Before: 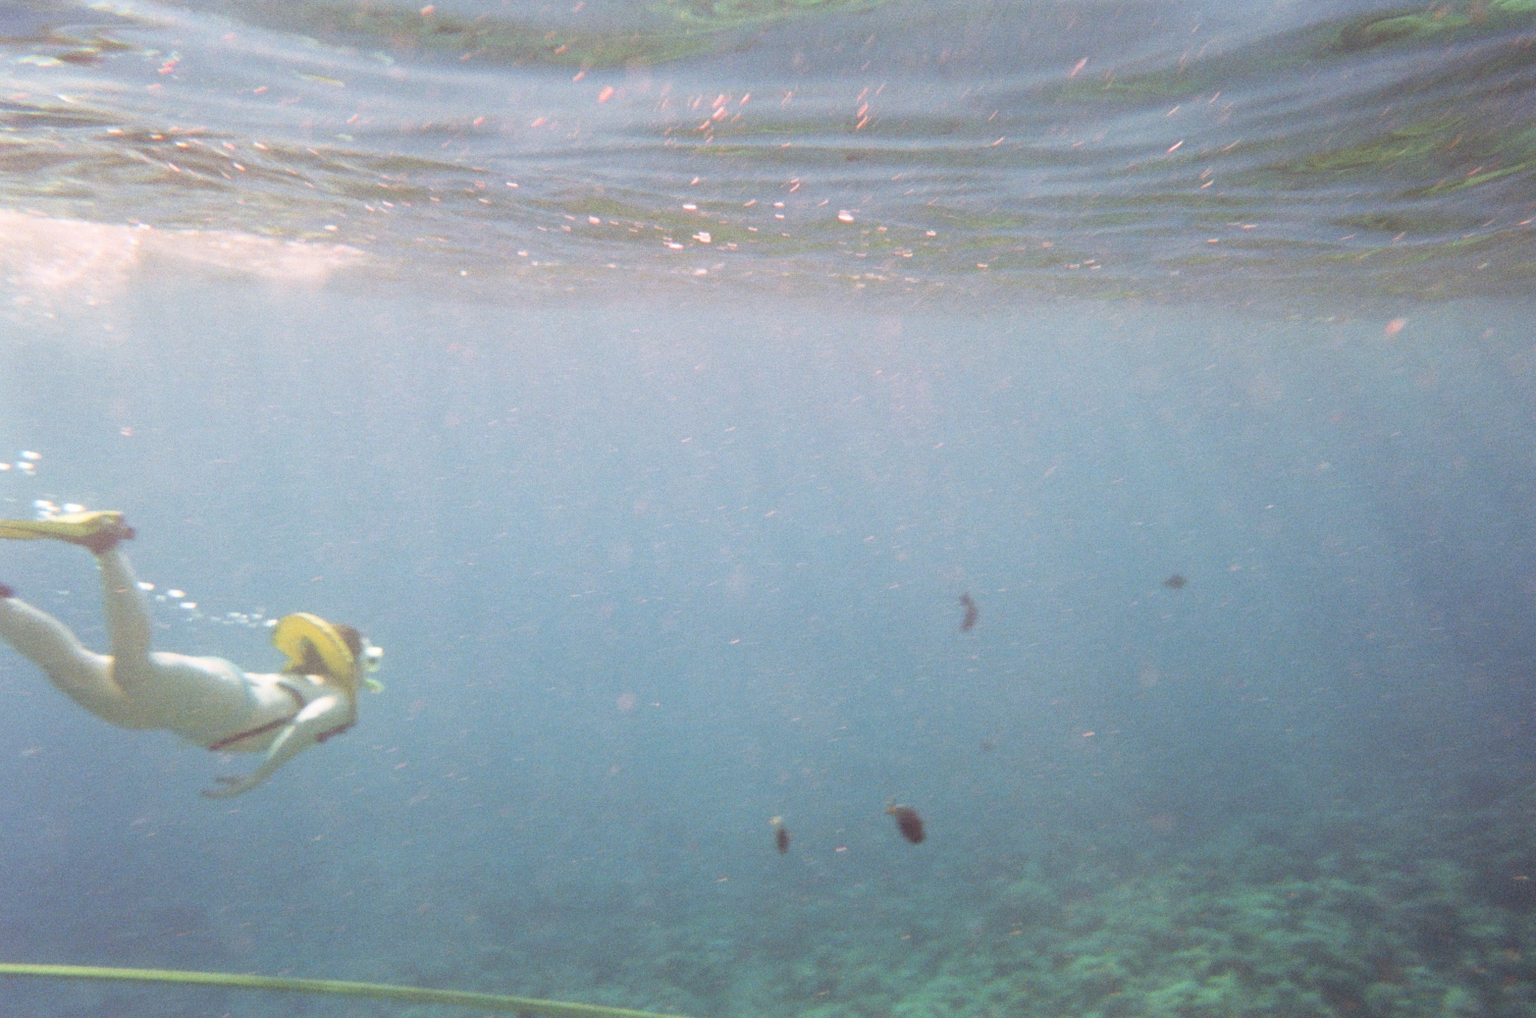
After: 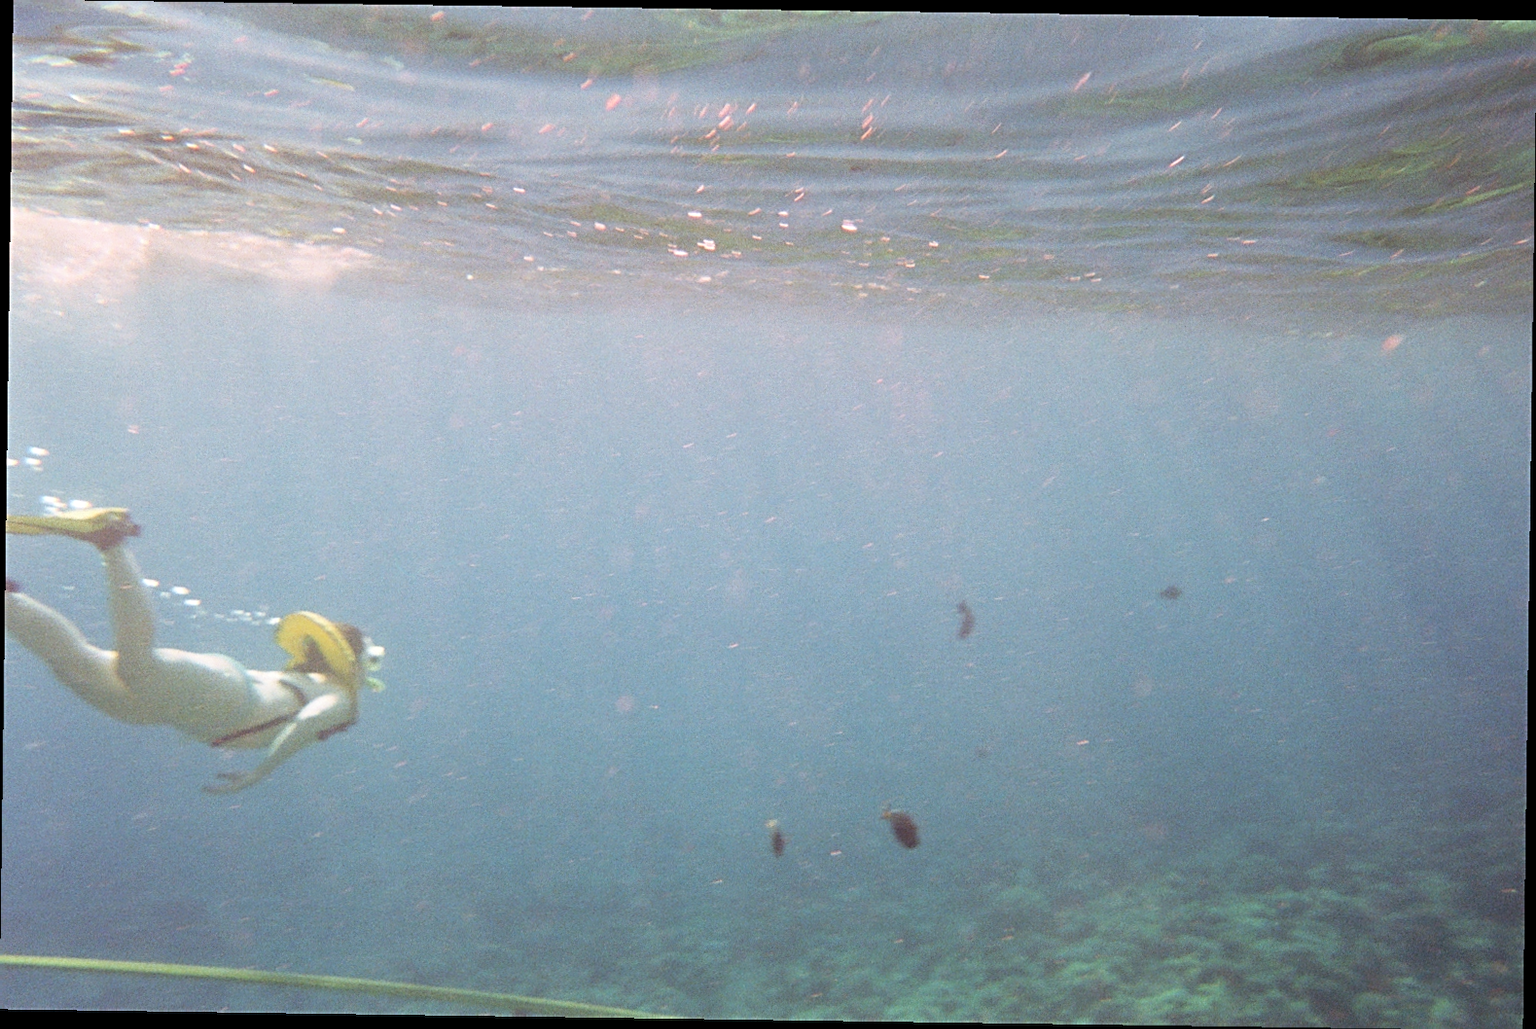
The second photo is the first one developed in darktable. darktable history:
rotate and perspective: rotation 0.8°, automatic cropping off
sharpen: on, module defaults
